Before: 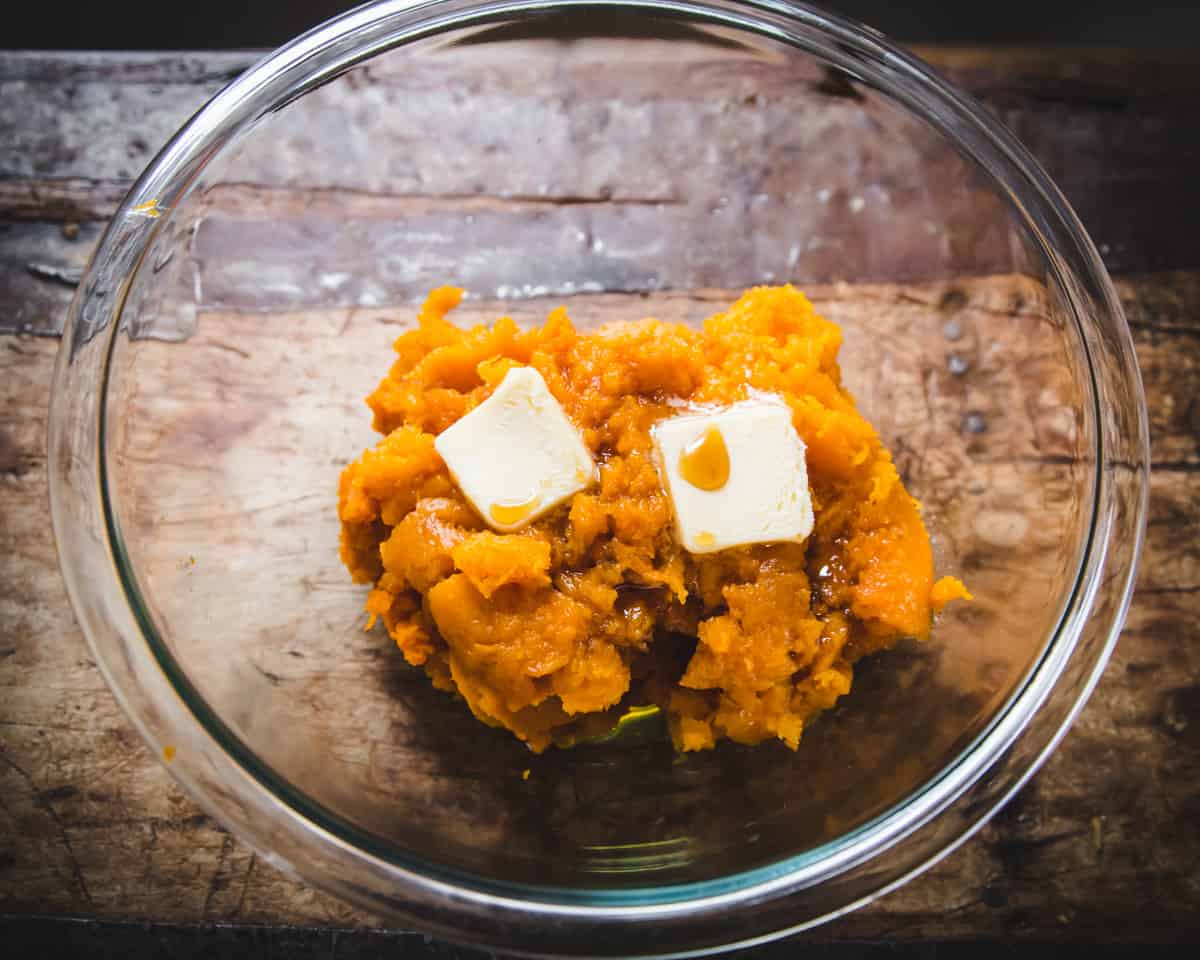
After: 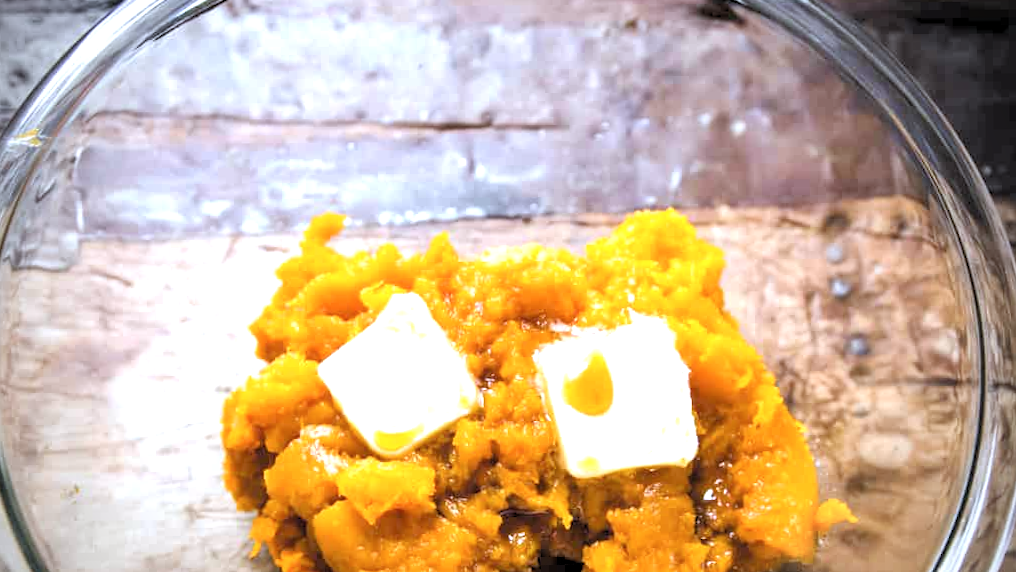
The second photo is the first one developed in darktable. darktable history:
exposure: exposure 0.661 EV, compensate highlight preservation false
contrast brightness saturation: saturation -0.04
white balance: red 0.924, blue 1.095
local contrast: mode bilateral grid, contrast 15, coarseness 36, detail 105%, midtone range 0.2
crop and rotate: left 9.345%, top 7.22%, right 4.982%, bottom 32.331%
rotate and perspective: rotation -0.45°, automatic cropping original format, crop left 0.008, crop right 0.992, crop top 0.012, crop bottom 0.988
vignetting: fall-off start 71.74%
rgb levels: levels [[0.013, 0.434, 0.89], [0, 0.5, 1], [0, 0.5, 1]]
